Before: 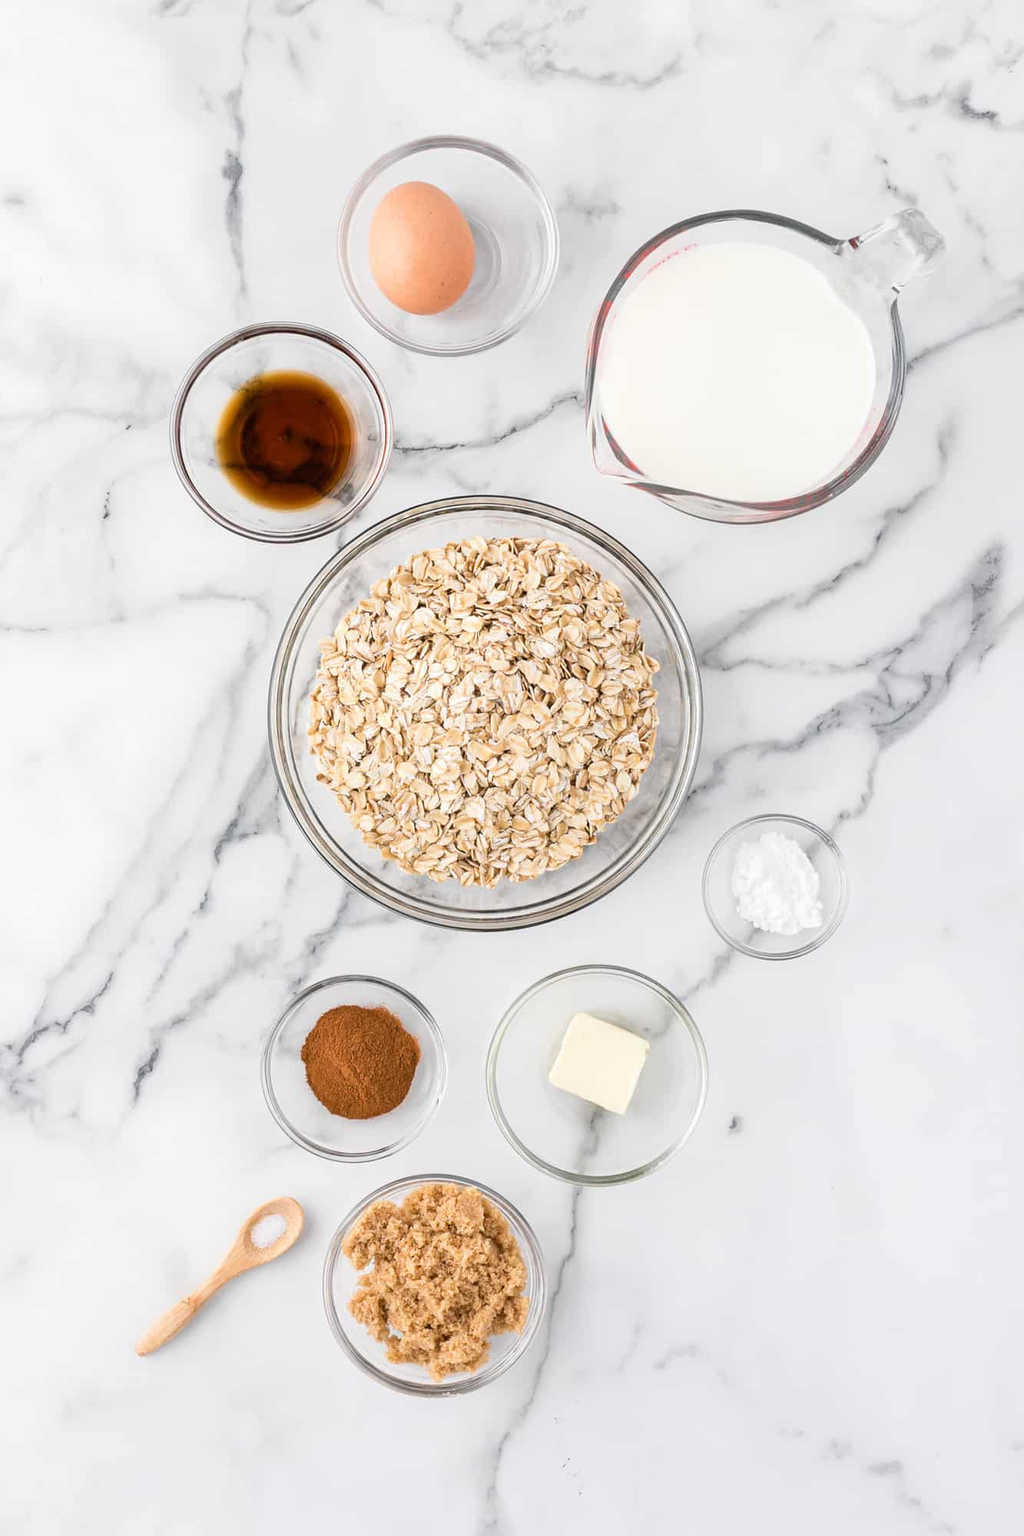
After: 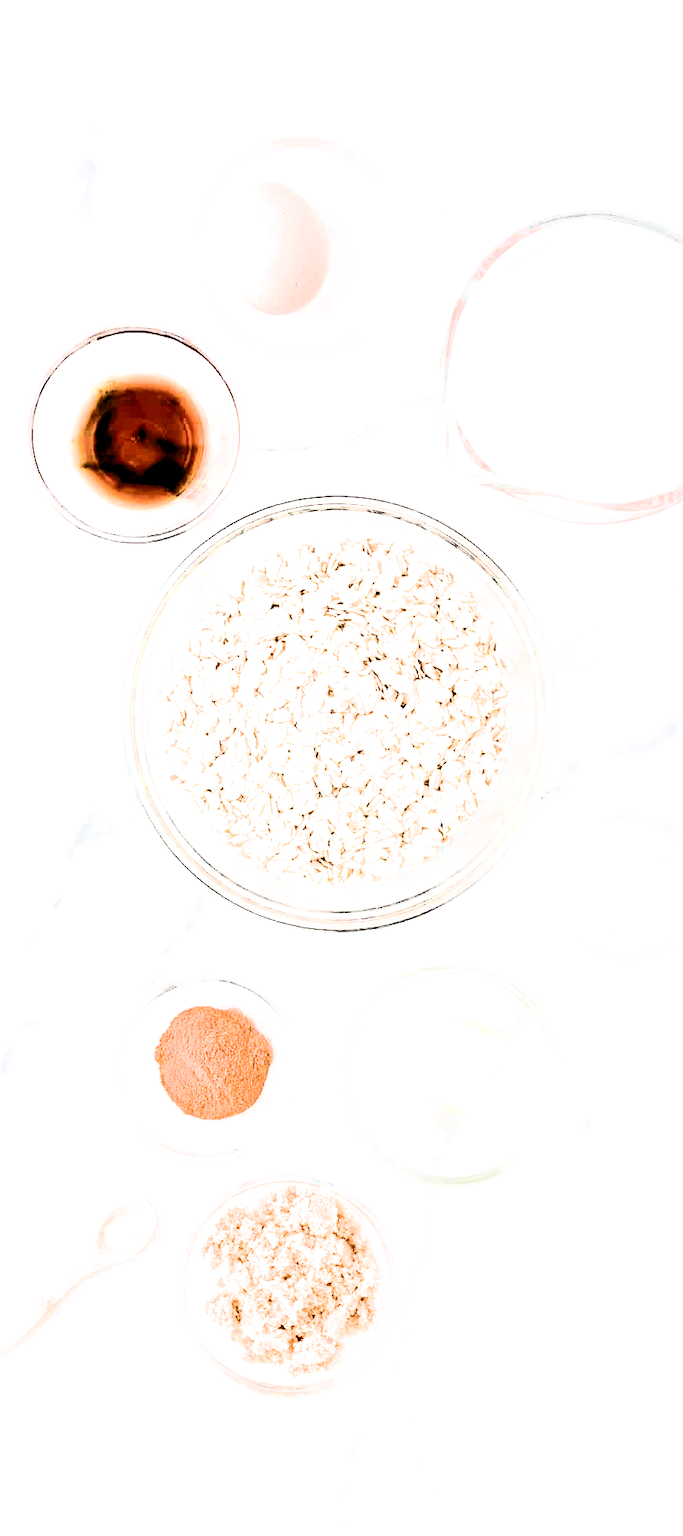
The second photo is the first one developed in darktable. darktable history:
filmic rgb: black relative exposure -3.53 EV, white relative exposure 2.29 EV, hardness 3.4, iterations of high-quality reconstruction 0
crop and rotate: left 14.357%, right 18.945%
local contrast: highlights 102%, shadows 101%, detail 120%, midtone range 0.2
color zones: curves: ch0 [(0, 0.5) (0.125, 0.4) (0.25, 0.5) (0.375, 0.4) (0.5, 0.4) (0.625, 0.35) (0.75, 0.35) (0.875, 0.5)]; ch1 [(0, 0.35) (0.125, 0.45) (0.25, 0.35) (0.375, 0.35) (0.5, 0.35) (0.625, 0.35) (0.75, 0.45) (0.875, 0.35)]; ch2 [(0, 0.6) (0.125, 0.5) (0.25, 0.5) (0.375, 0.6) (0.5, 0.6) (0.625, 0.5) (0.75, 0.5) (0.875, 0.5)]
contrast brightness saturation: contrast 0.604, brightness 0.353, saturation 0.147
tone equalizer: -7 EV 0.157 EV, -6 EV 0.625 EV, -5 EV 1.16 EV, -4 EV 1.3 EV, -3 EV 1.16 EV, -2 EV 0.6 EV, -1 EV 0.165 EV, edges refinement/feathering 500, mask exposure compensation -1.57 EV, preserve details no
exposure: black level correction 0.001, exposure 0.499 EV, compensate highlight preservation false
